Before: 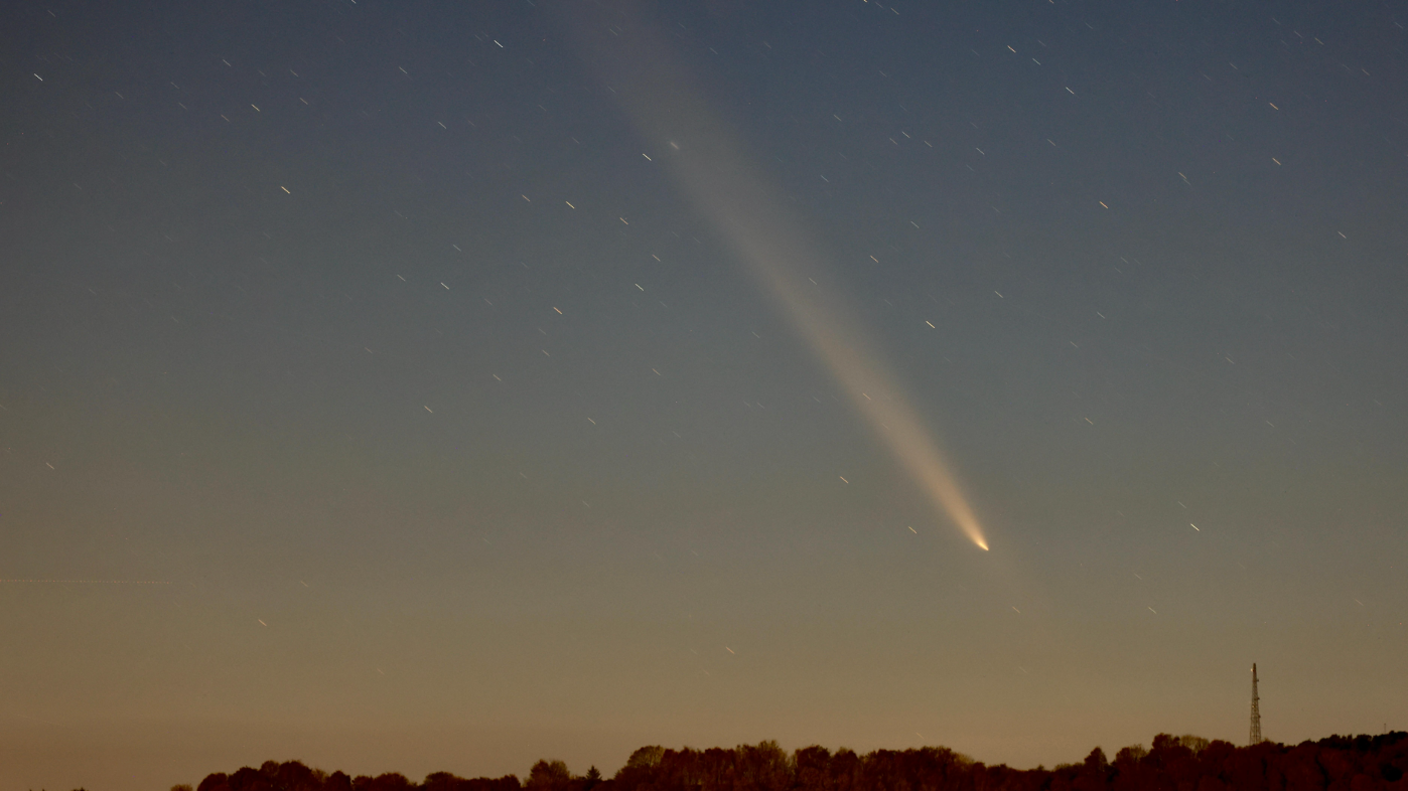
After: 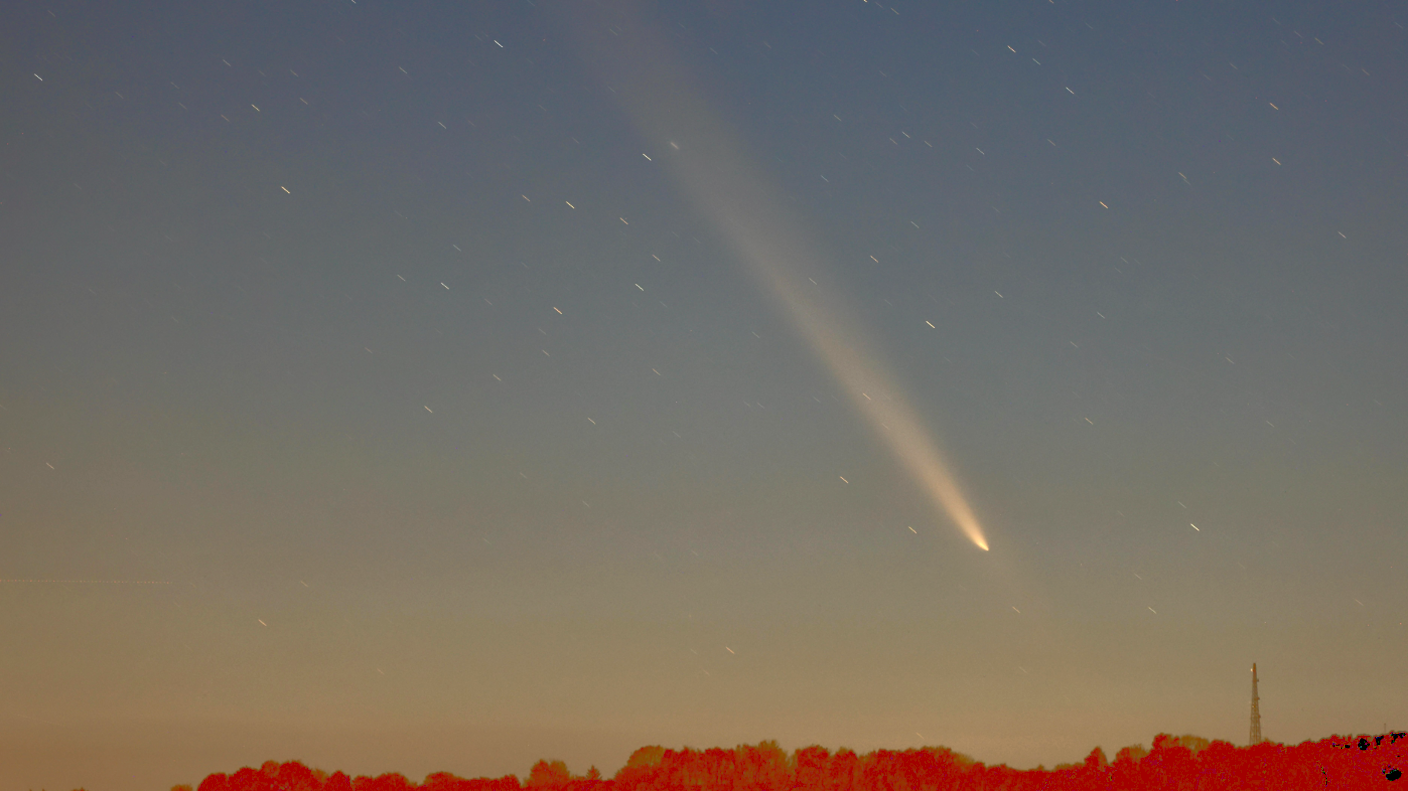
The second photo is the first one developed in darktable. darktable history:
tone curve: curves: ch0 [(0, 0) (0.003, 0.334) (0.011, 0.338) (0.025, 0.338) (0.044, 0.338) (0.069, 0.339) (0.1, 0.342) (0.136, 0.343) (0.177, 0.349) (0.224, 0.36) (0.277, 0.385) (0.335, 0.42) (0.399, 0.465) (0.468, 0.535) (0.543, 0.632) (0.623, 0.73) (0.709, 0.814) (0.801, 0.879) (0.898, 0.935) (1, 1)]
